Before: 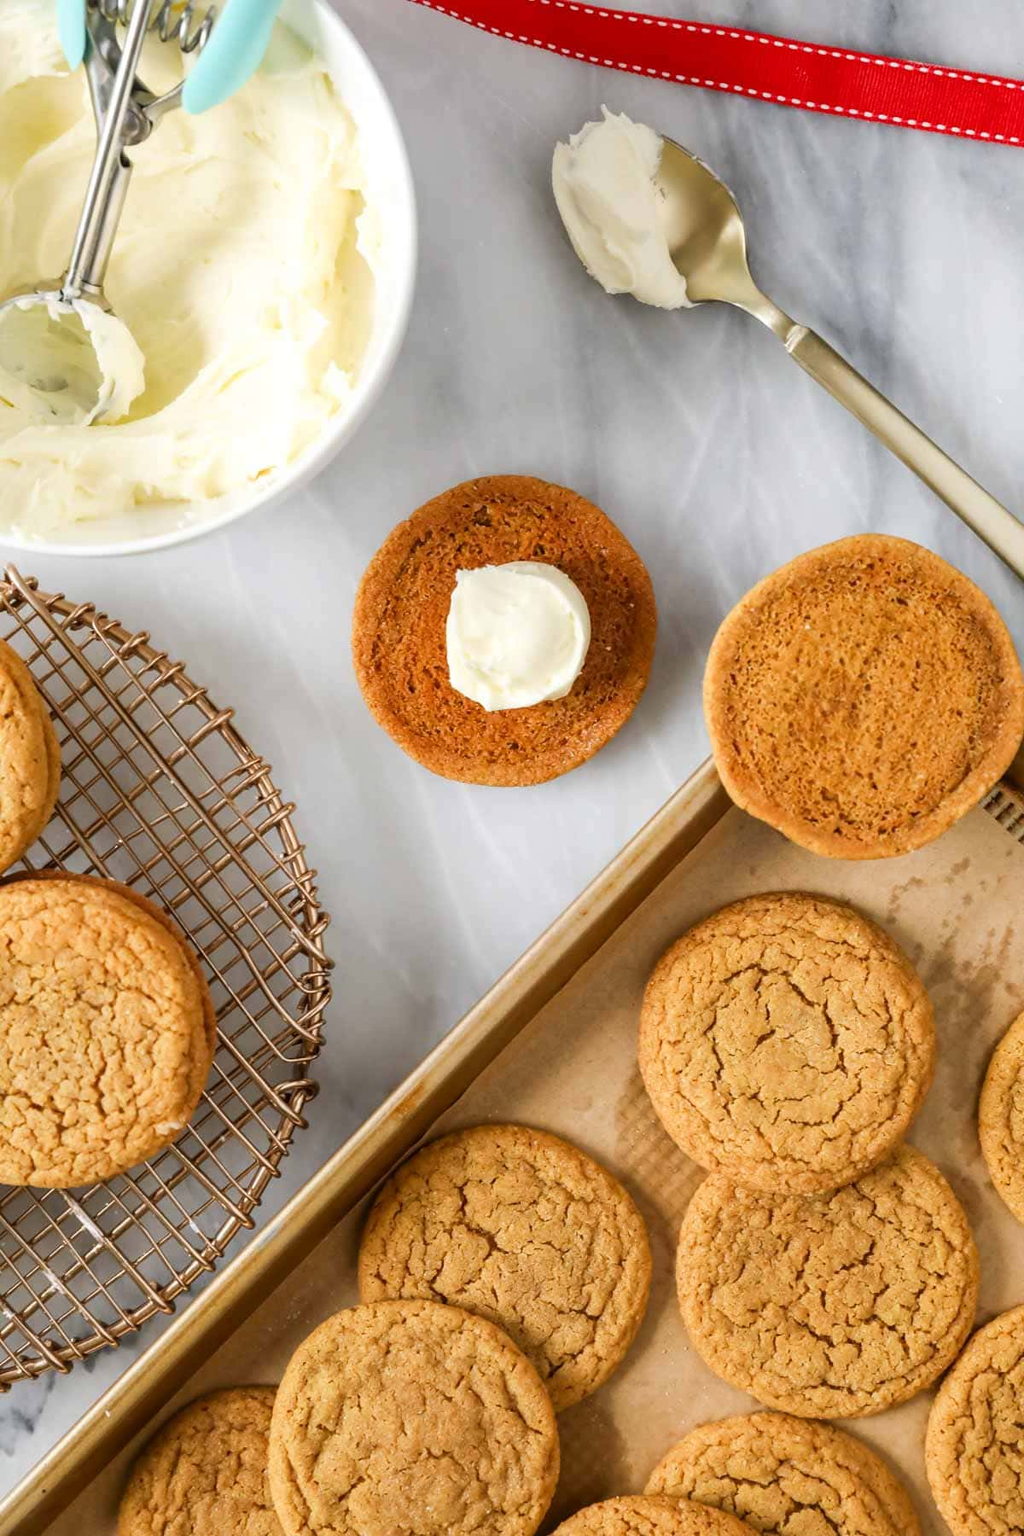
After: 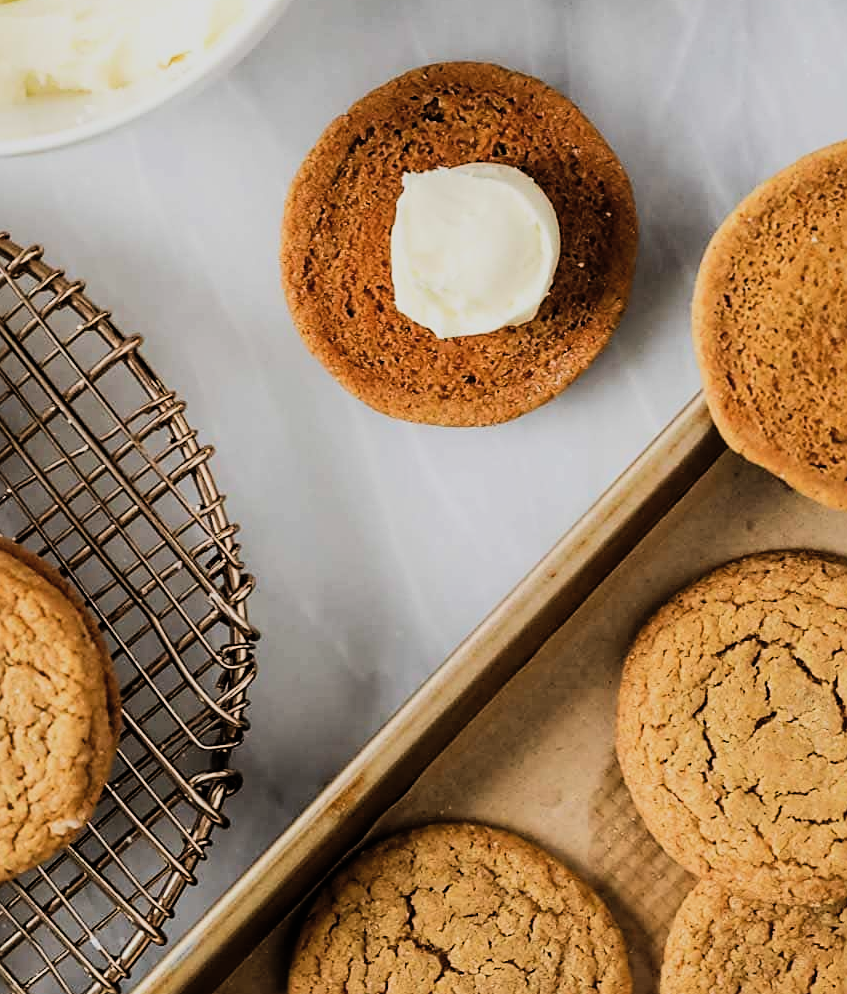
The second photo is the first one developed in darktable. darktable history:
sharpen: on, module defaults
tone equalizer: -8 EV -0.394 EV, -7 EV -0.414 EV, -6 EV -0.359 EV, -5 EV -0.201 EV, -3 EV 0.217 EV, -2 EV 0.35 EV, -1 EV 0.382 EV, +0 EV 0.387 EV, edges refinement/feathering 500, mask exposure compensation -1.57 EV, preserve details no
filmic rgb: black relative exposure -7.5 EV, white relative exposure 4.99 EV, threshold 2.94 EV, hardness 3.31, contrast 1.297, enable highlight reconstruction true
contrast brightness saturation: contrast 0.052, brightness 0.057, saturation 0.011
crop: left 11.06%, top 27.551%, right 18.309%, bottom 17.186%
exposure: black level correction 0, exposure -0.687 EV, compensate highlight preservation false
